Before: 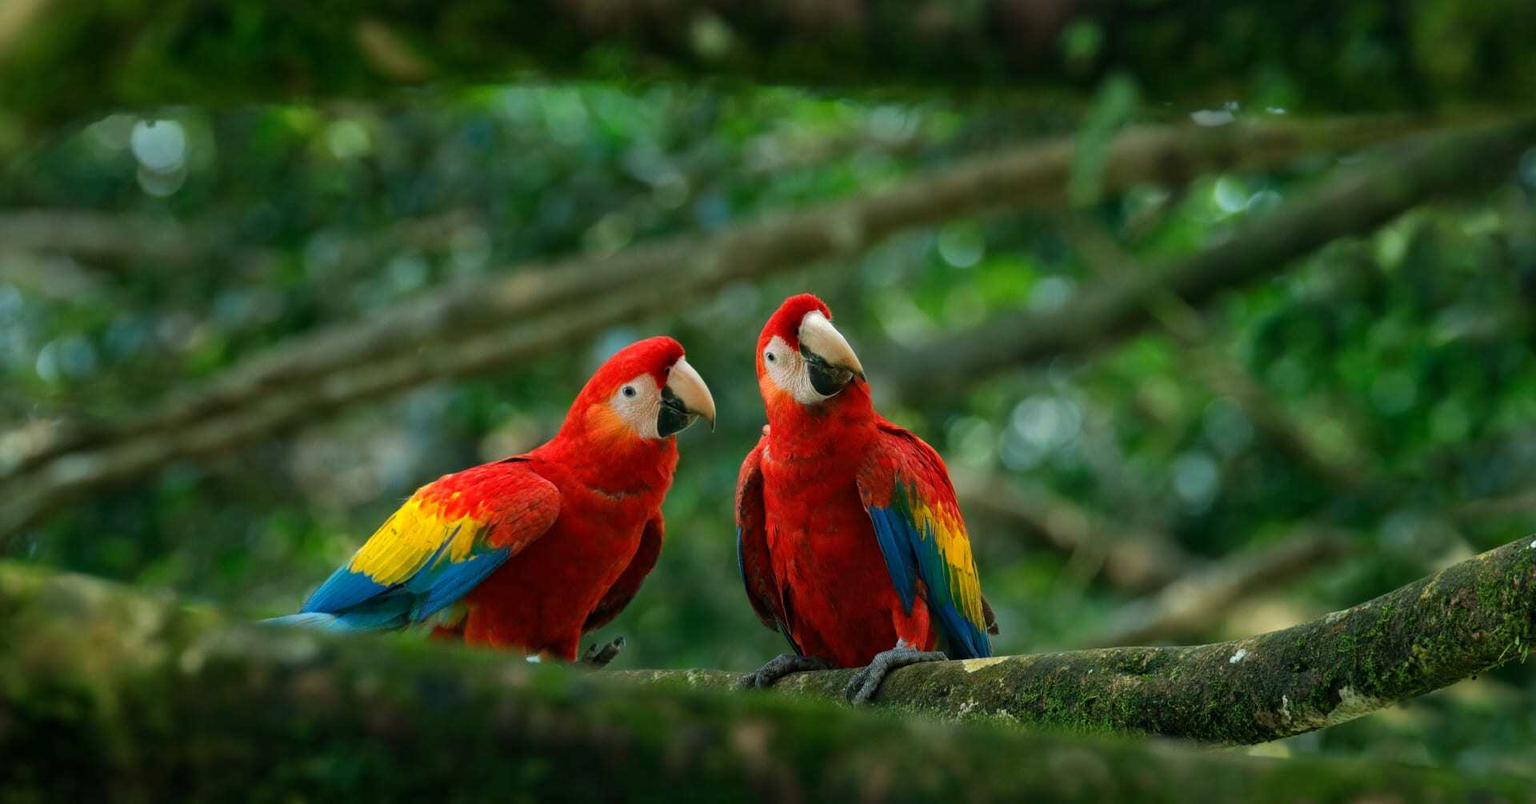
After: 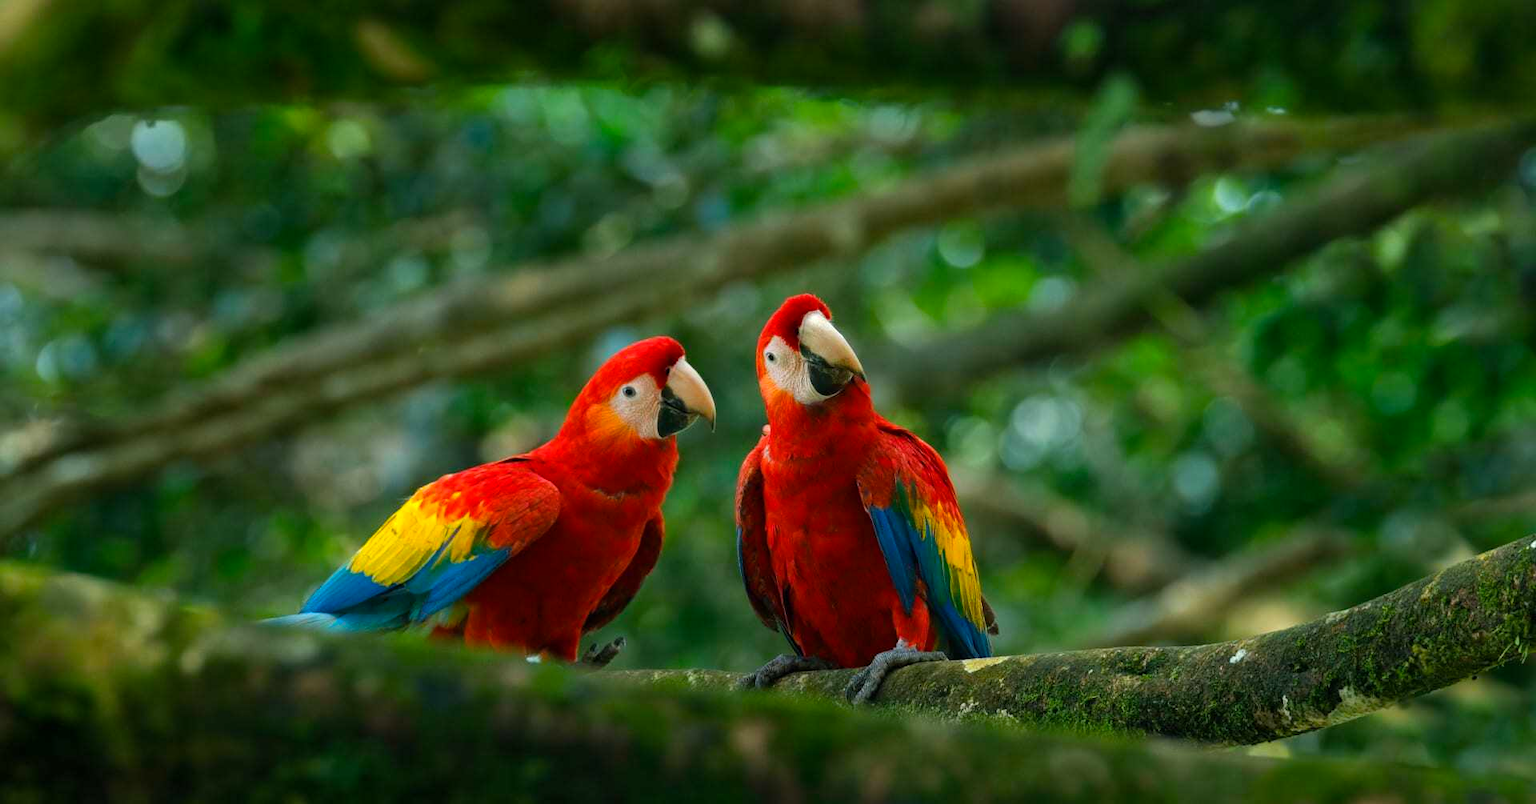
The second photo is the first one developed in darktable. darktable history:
color balance rgb: linear chroma grading › global chroma 3.45%, perceptual saturation grading › global saturation 11.24%, perceptual brilliance grading › global brilliance 3.04%, global vibrance 2.8%
white balance: emerald 1
